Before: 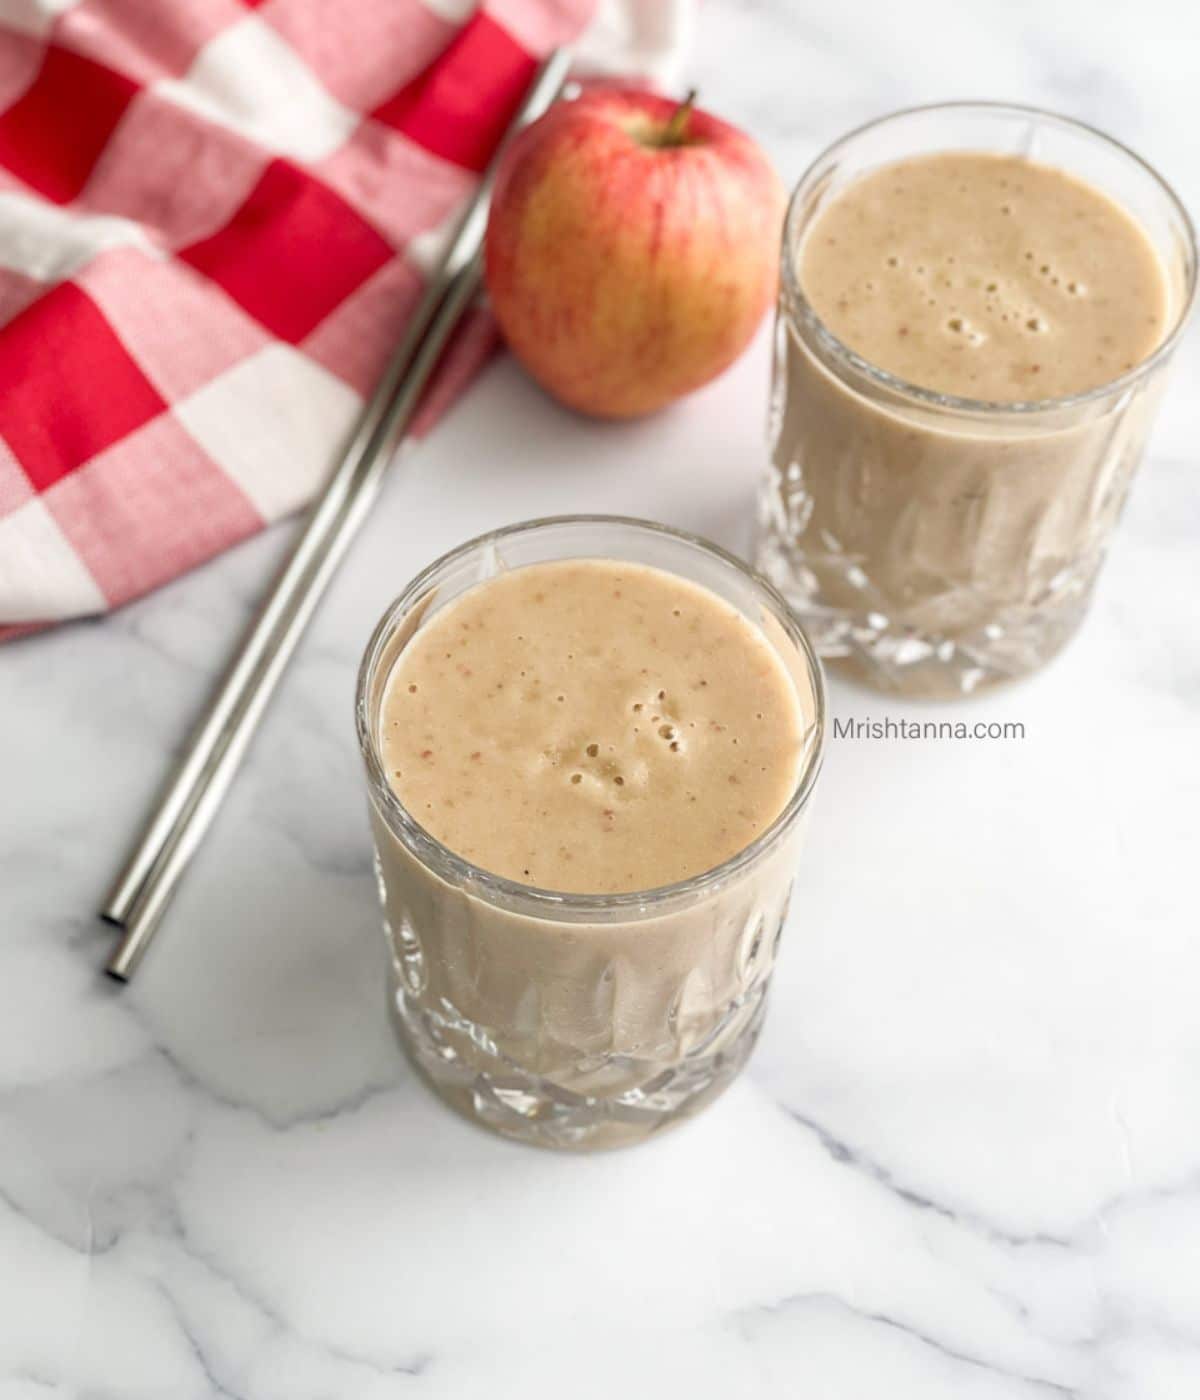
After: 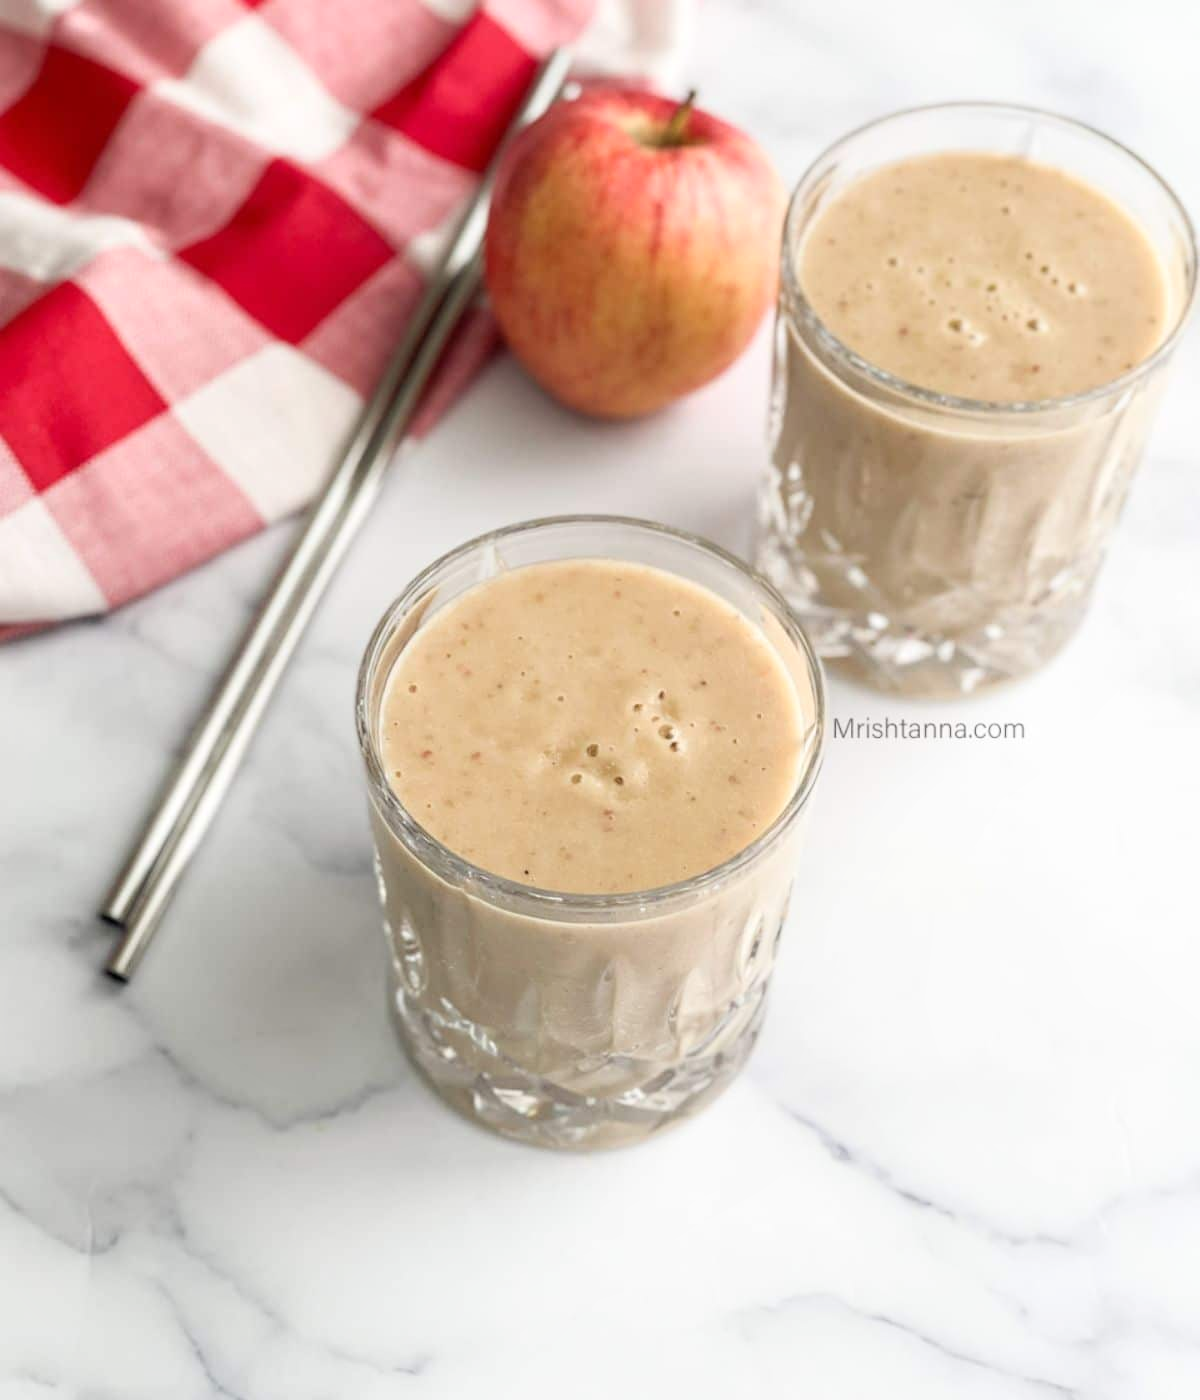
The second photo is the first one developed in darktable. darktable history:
shadows and highlights: shadows 0, highlights 40
white balance: emerald 1
